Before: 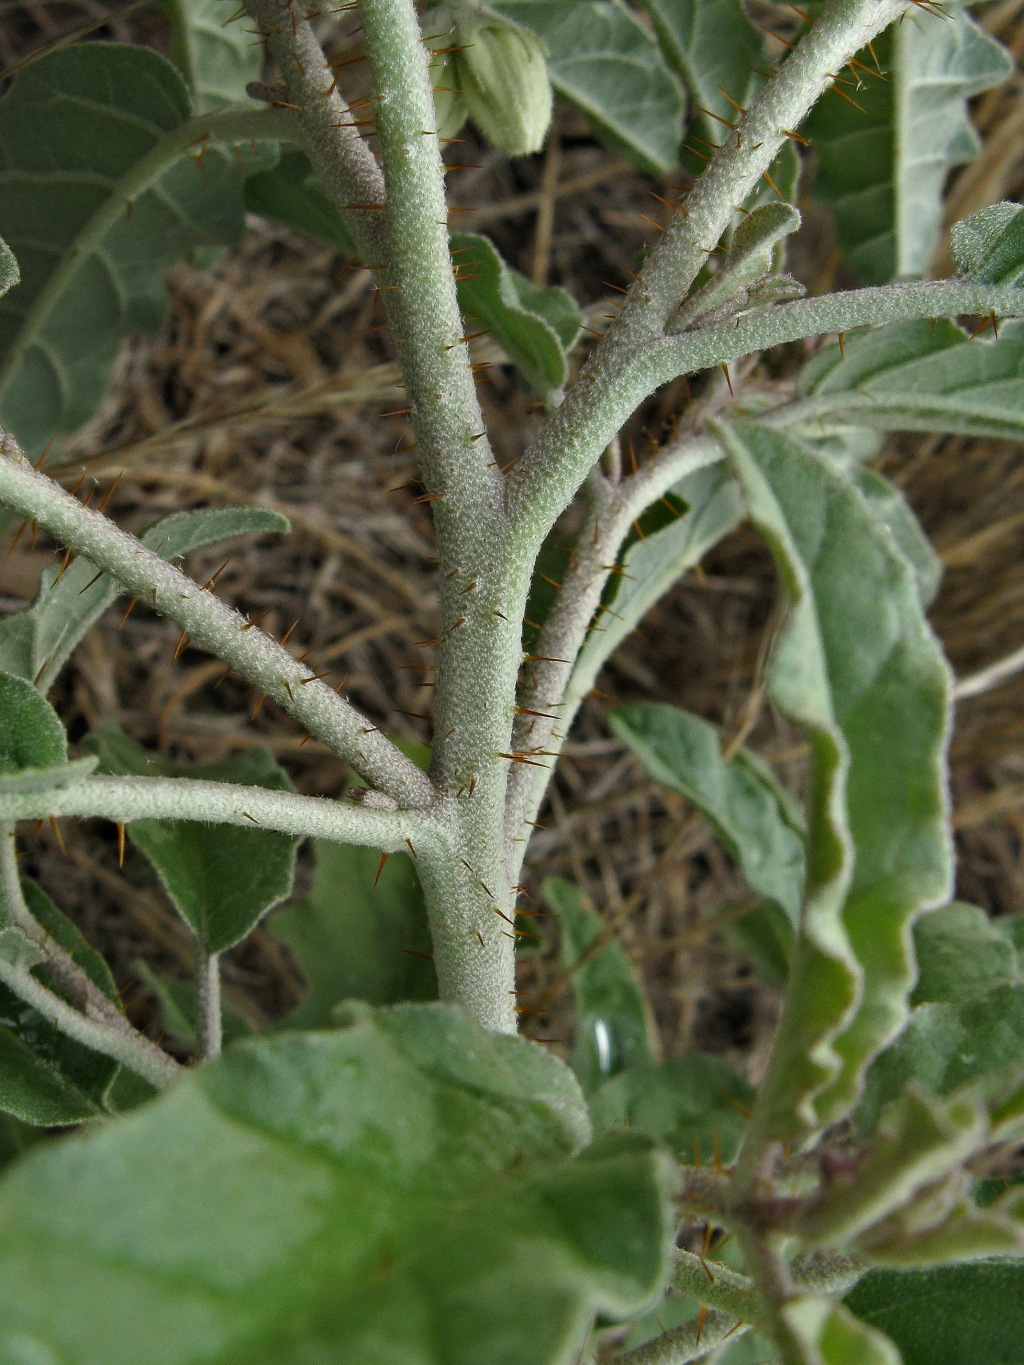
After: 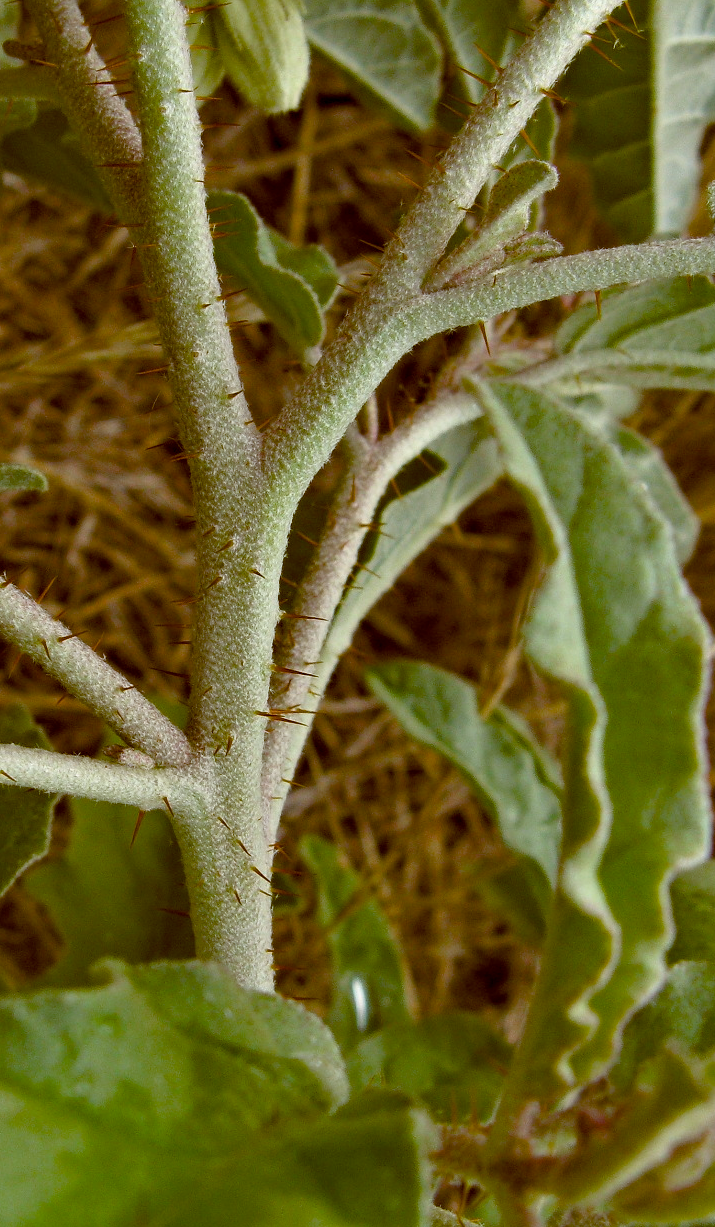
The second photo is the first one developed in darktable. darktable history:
crop and rotate: left 23.825%, top 3.14%, right 6.289%, bottom 6.911%
color balance rgb: global offset › chroma 0.403%, global offset › hue 34.55°, linear chroma grading › global chroma 14.438%, perceptual saturation grading › global saturation 20%, perceptual saturation grading › highlights -25.397%, perceptual saturation grading › shadows 25.117%
